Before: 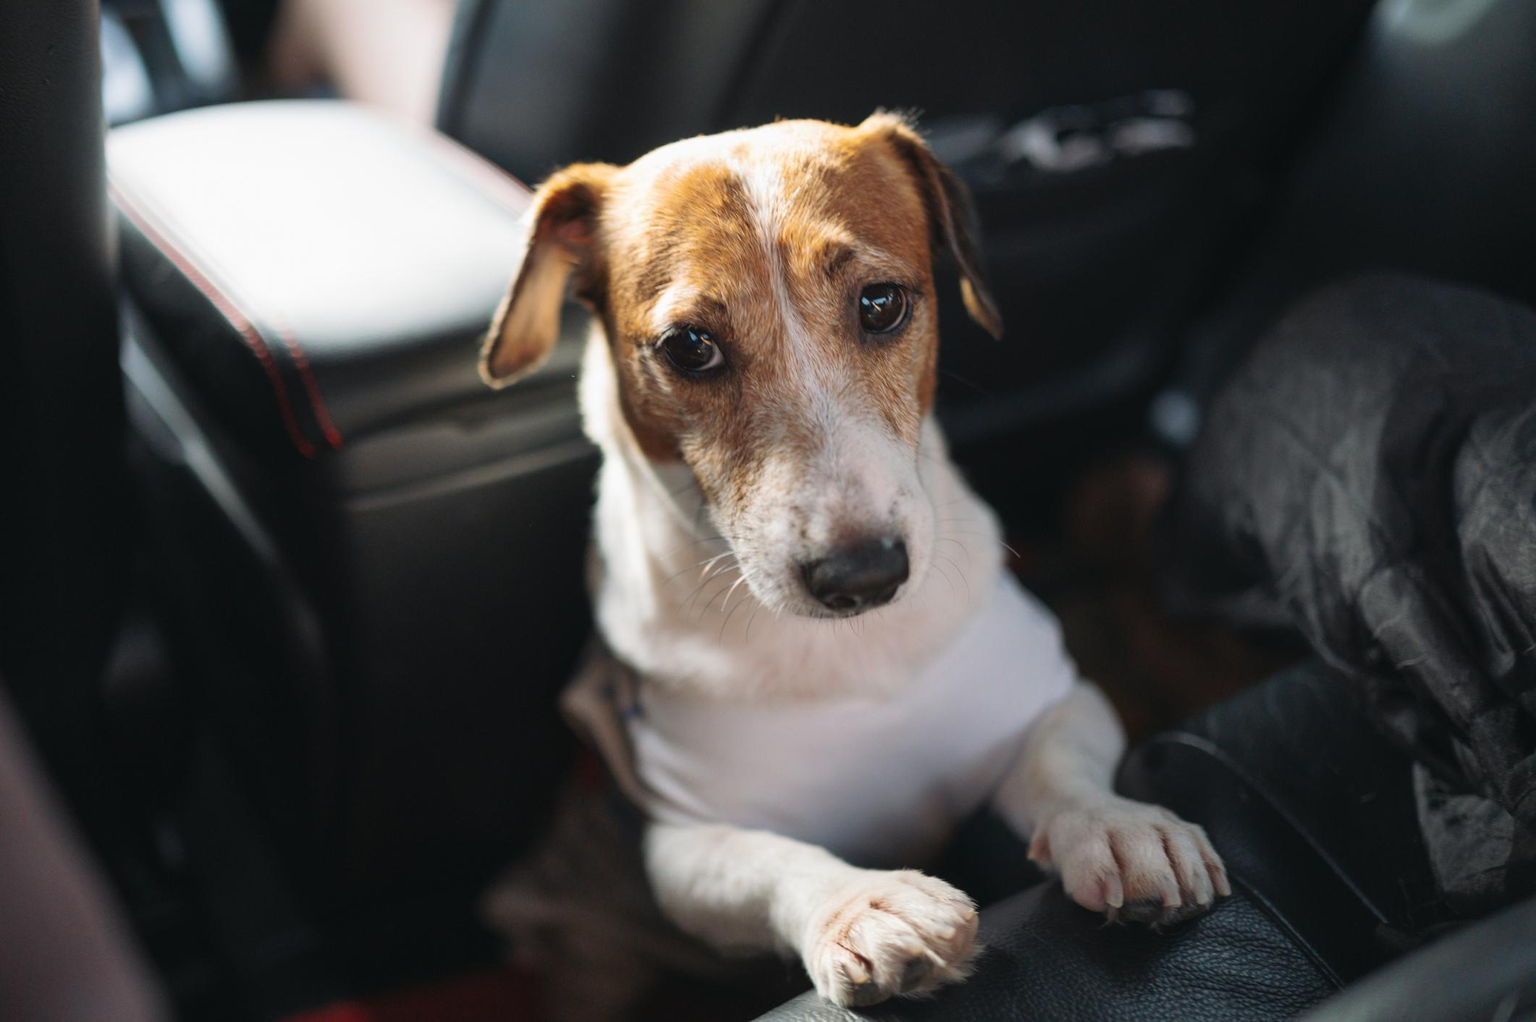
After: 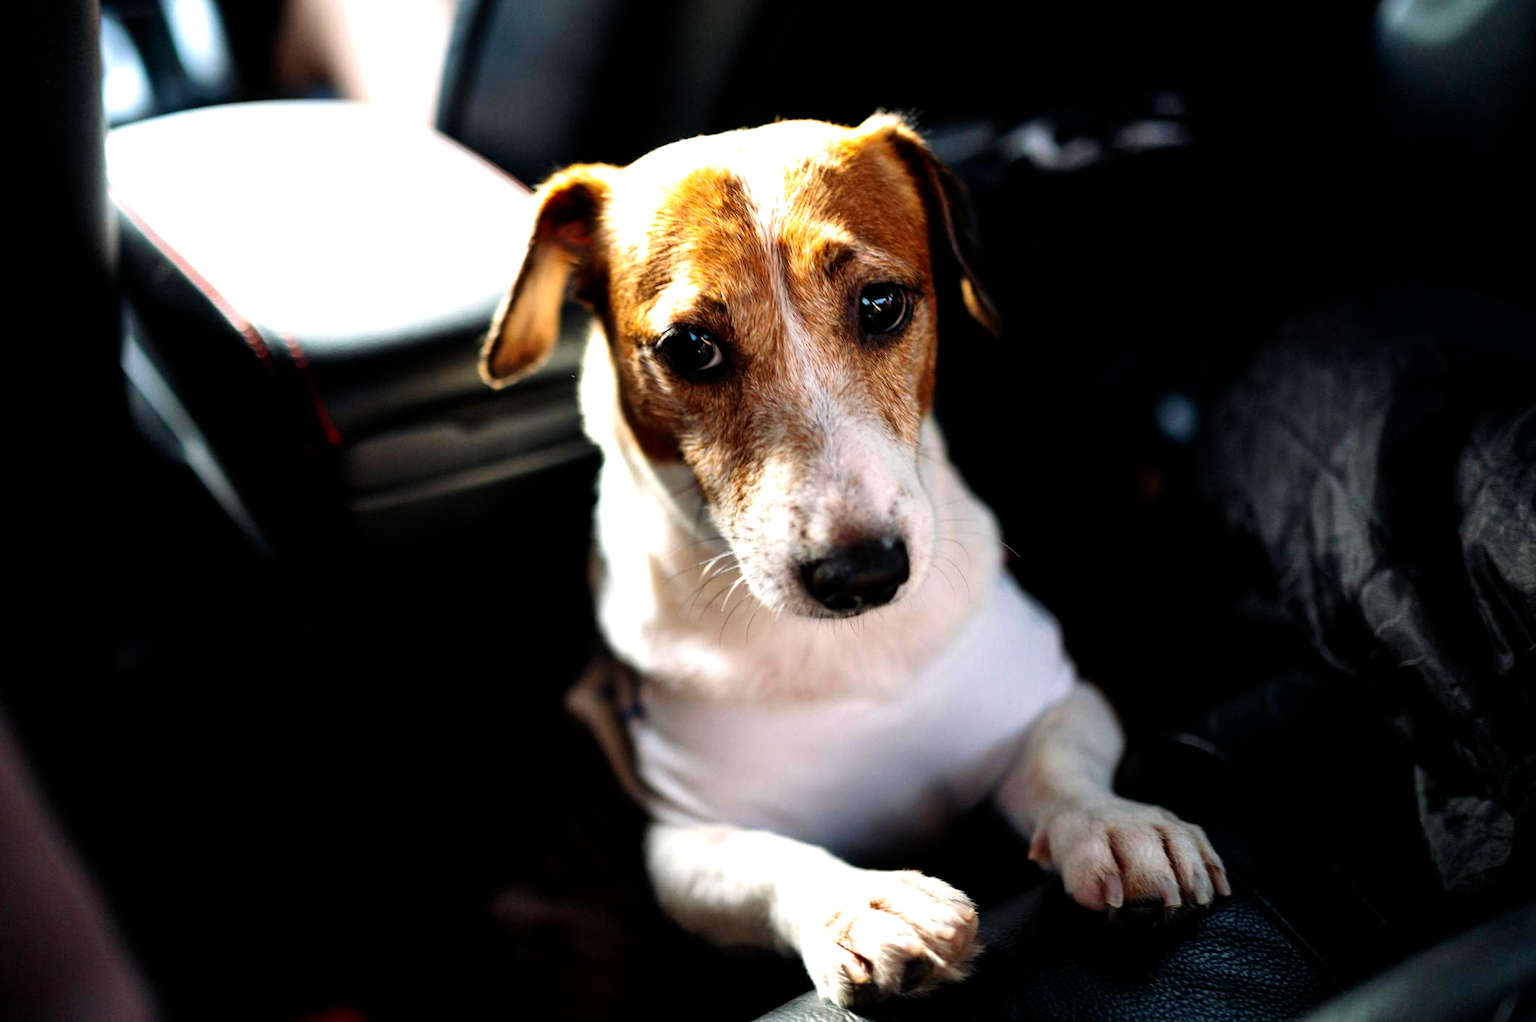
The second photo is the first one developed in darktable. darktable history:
filmic rgb: black relative exposure -8.26 EV, white relative exposure 2.21 EV, hardness 7.1, latitude 85.73%, contrast 1.681, highlights saturation mix -3.97%, shadows ↔ highlights balance -2.56%, add noise in highlights 0.001, preserve chrominance no, color science v3 (2019), use custom middle-gray values true, contrast in highlights soft
